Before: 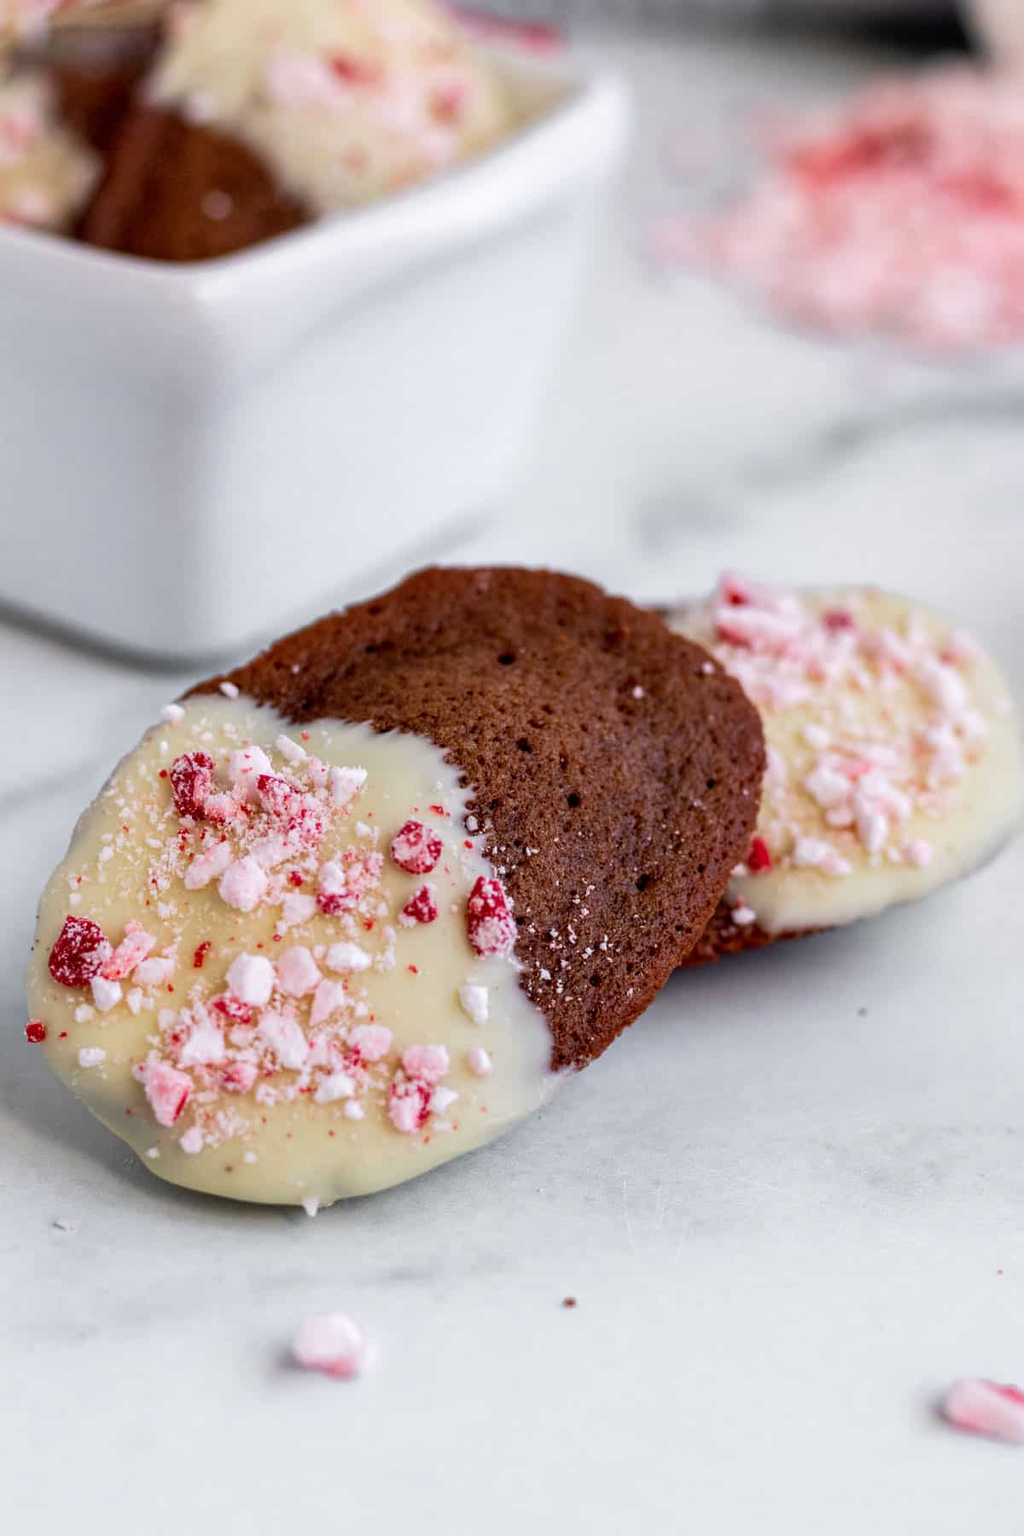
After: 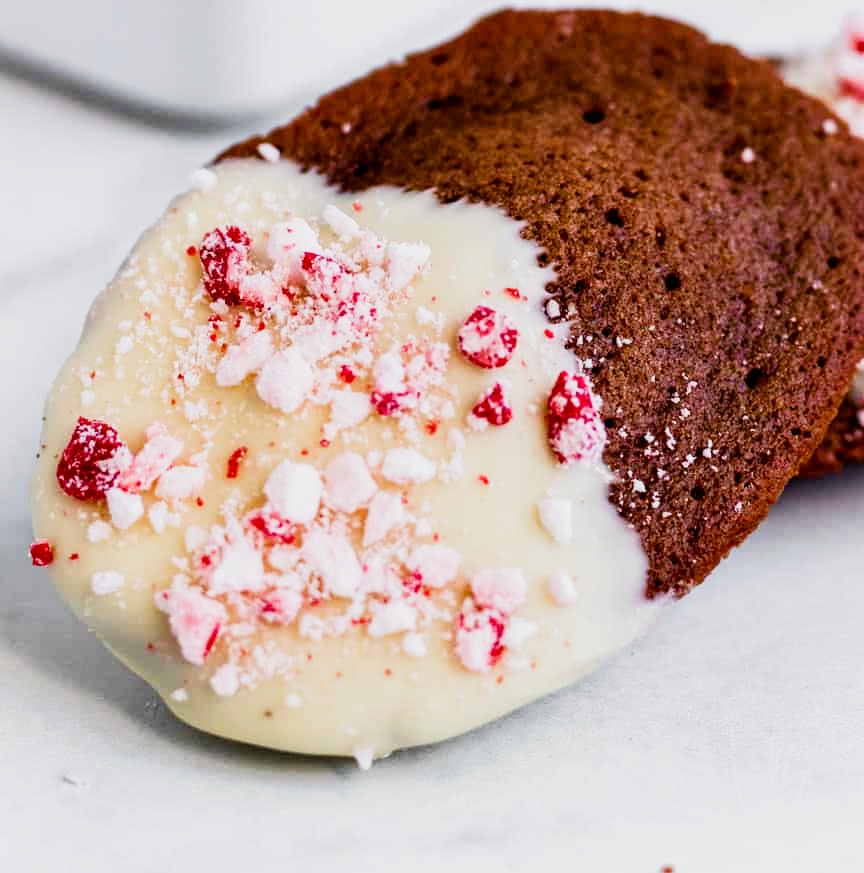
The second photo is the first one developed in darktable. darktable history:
crop: top 36.498%, right 27.964%, bottom 14.995%
exposure: black level correction 0.001, exposure 0.5 EV, compensate exposure bias true, compensate highlight preservation false
sigmoid: contrast 1.7
